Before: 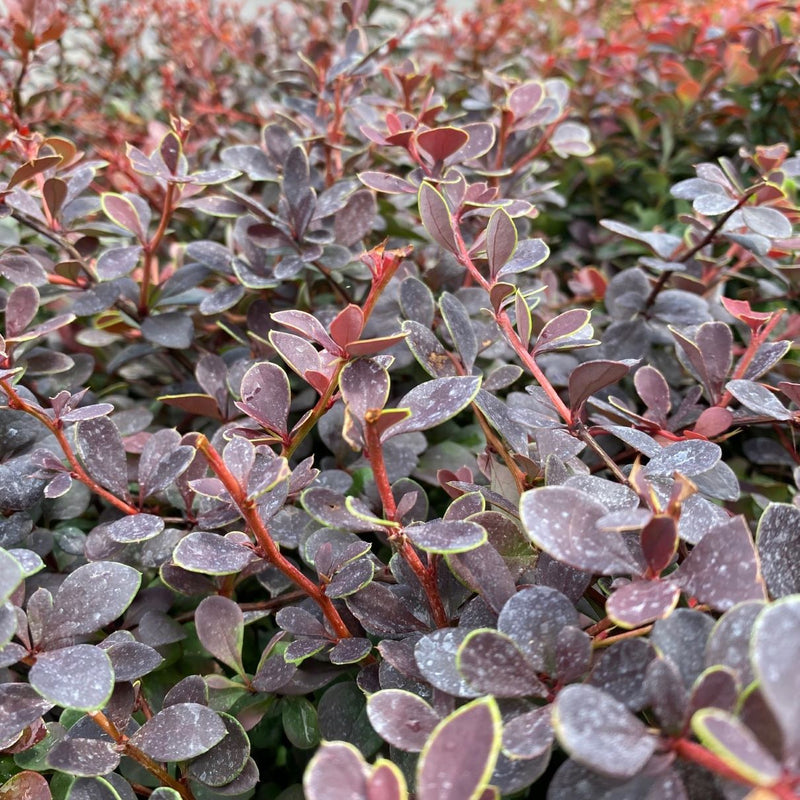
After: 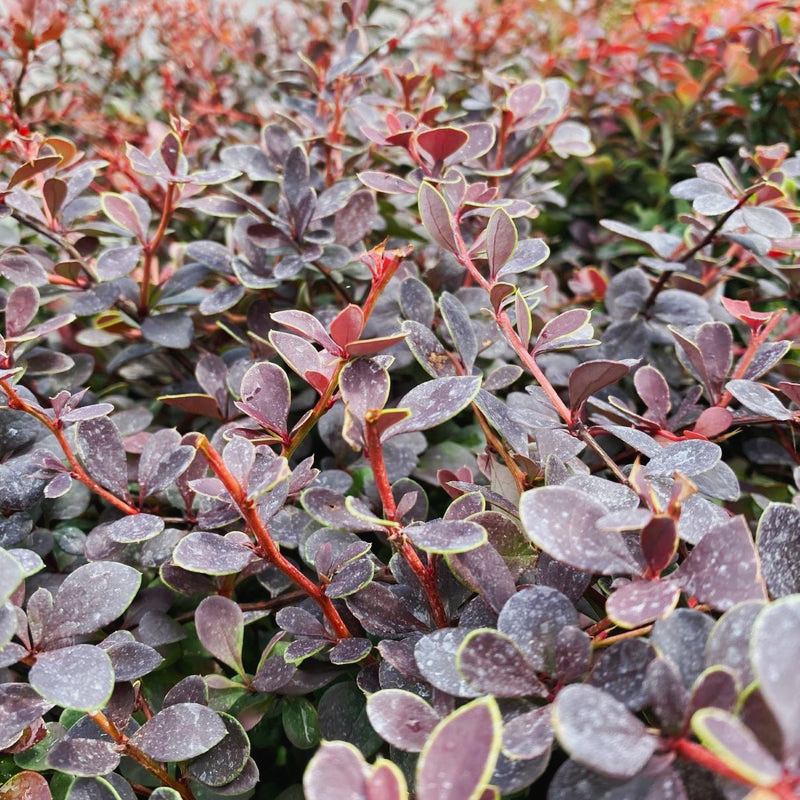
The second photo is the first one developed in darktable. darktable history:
tone curve: curves: ch0 [(0, 0.02) (0.063, 0.058) (0.262, 0.243) (0.447, 0.468) (0.544, 0.596) (0.805, 0.823) (1, 0.952)]; ch1 [(0, 0) (0.339, 0.31) (0.417, 0.401) (0.452, 0.455) (0.482, 0.483) (0.502, 0.499) (0.517, 0.506) (0.55, 0.542) (0.588, 0.604) (0.729, 0.782) (1, 1)]; ch2 [(0, 0) (0.346, 0.34) (0.431, 0.45) (0.485, 0.487) (0.5, 0.496) (0.527, 0.526) (0.56, 0.574) (0.613, 0.642) (0.679, 0.703) (1, 1)], preserve colors none
